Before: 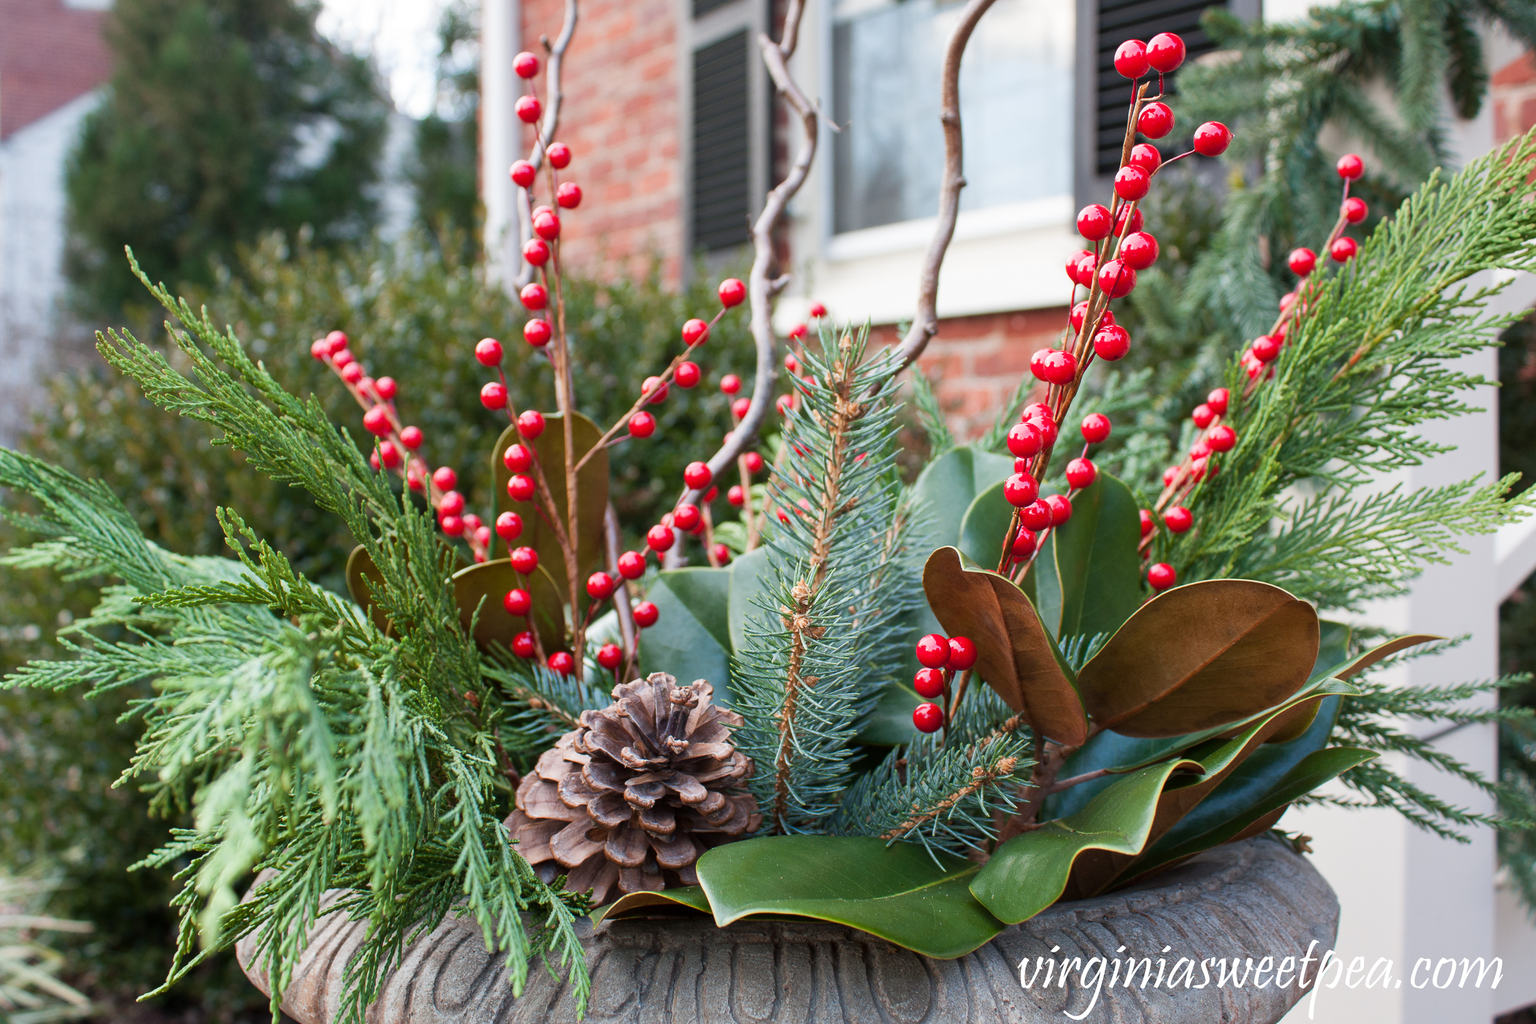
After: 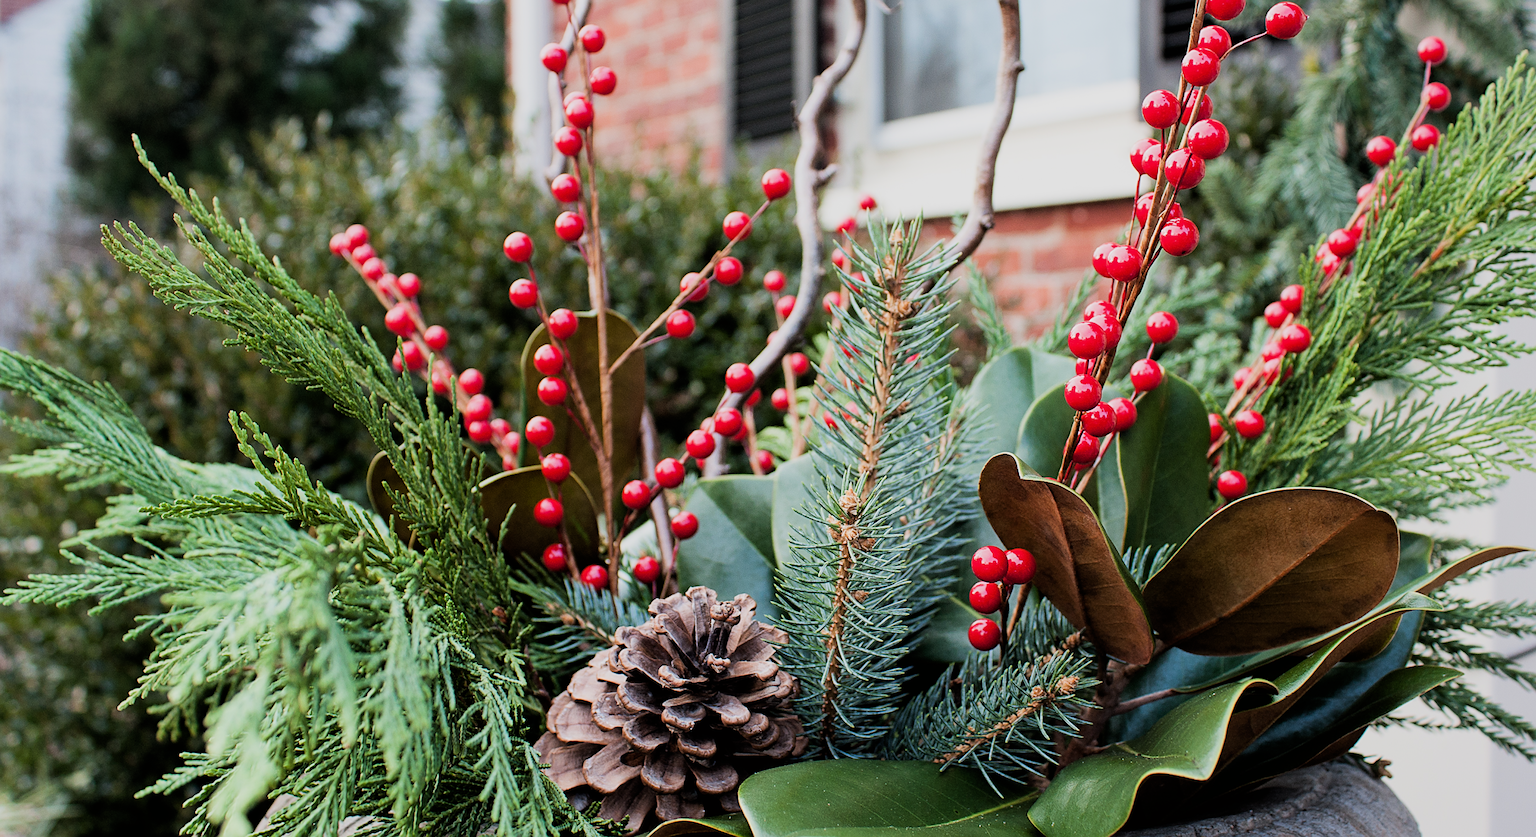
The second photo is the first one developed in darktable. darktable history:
sharpen: on, module defaults
crop and rotate: angle 0.03°, top 11.643%, right 5.651%, bottom 11.189%
white balance: red 1, blue 1
filmic rgb: black relative exposure -5 EV, hardness 2.88, contrast 1.3
